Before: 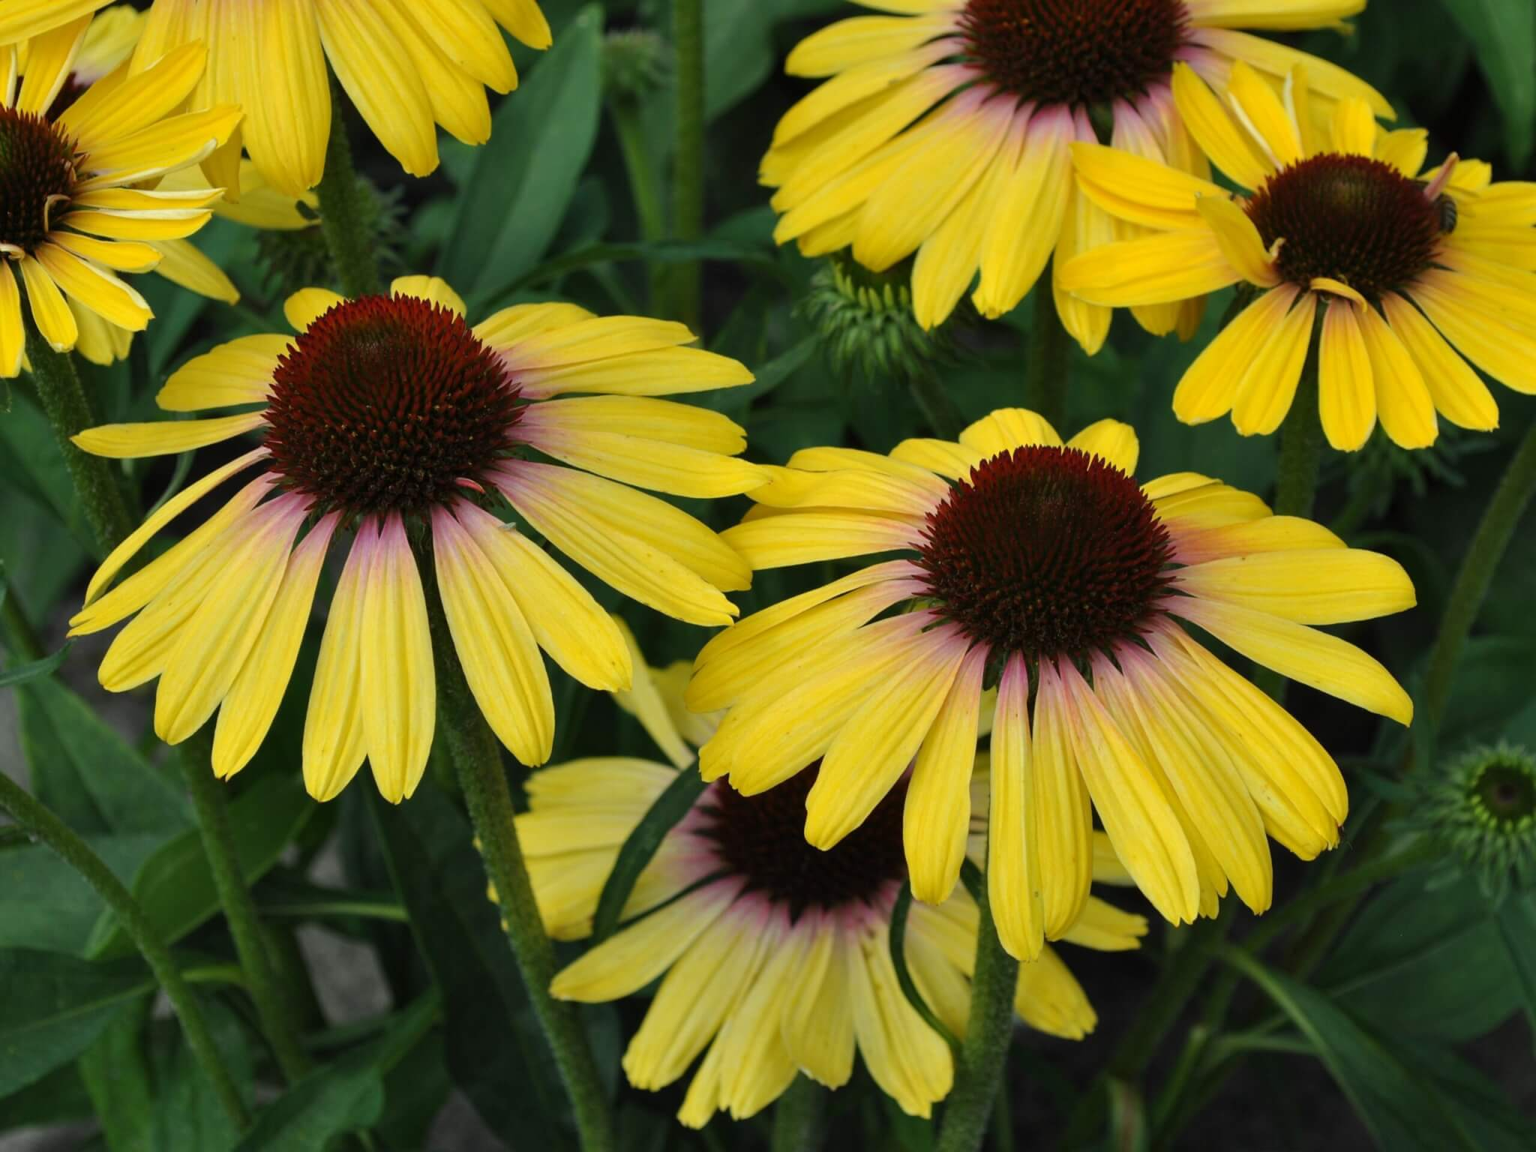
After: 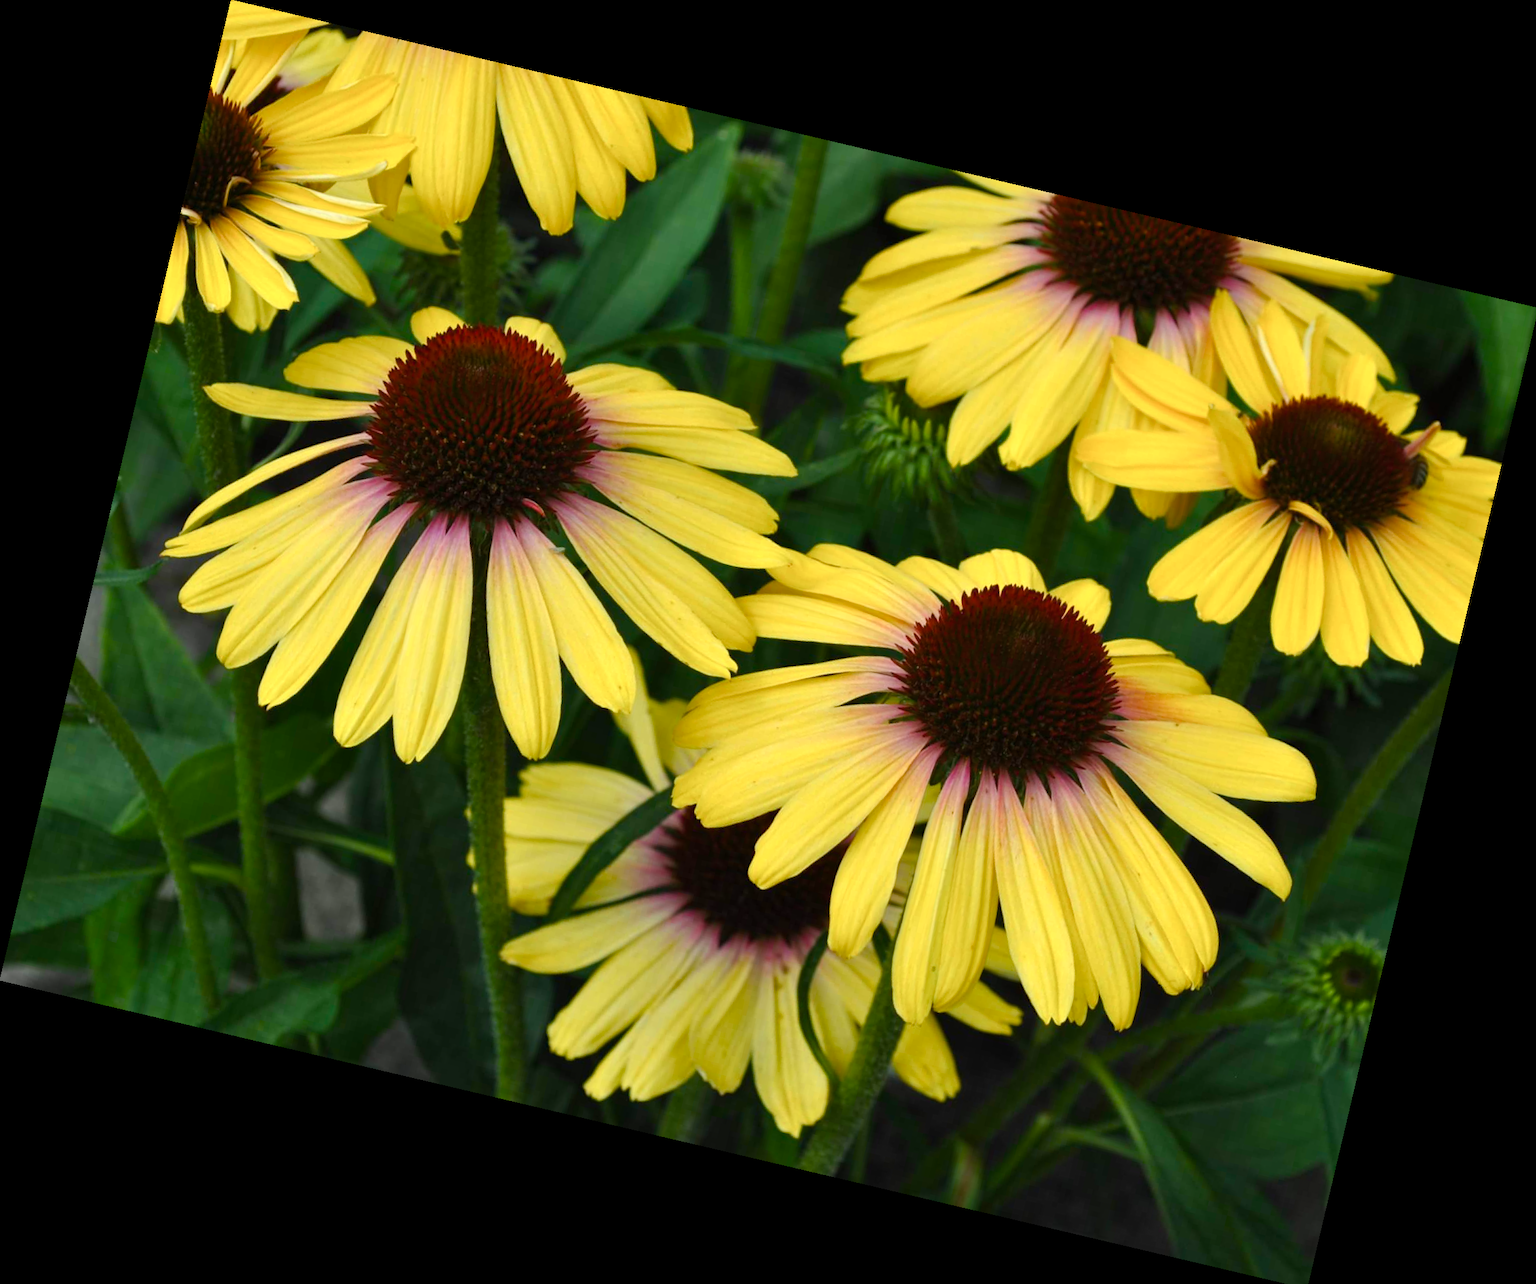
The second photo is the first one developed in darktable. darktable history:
color balance rgb: linear chroma grading › shadows 32%, linear chroma grading › global chroma -2%, linear chroma grading › mid-tones 4%, perceptual saturation grading › global saturation -2%, perceptual saturation grading › highlights -8%, perceptual saturation grading › mid-tones 8%, perceptual saturation grading › shadows 4%, perceptual brilliance grading › highlights 8%, perceptual brilliance grading › mid-tones 4%, perceptual brilliance grading › shadows 2%, global vibrance 16%, saturation formula JzAzBz (2021)
crop: top 0.05%, bottom 0.098%
rotate and perspective: rotation 13.27°, automatic cropping off
